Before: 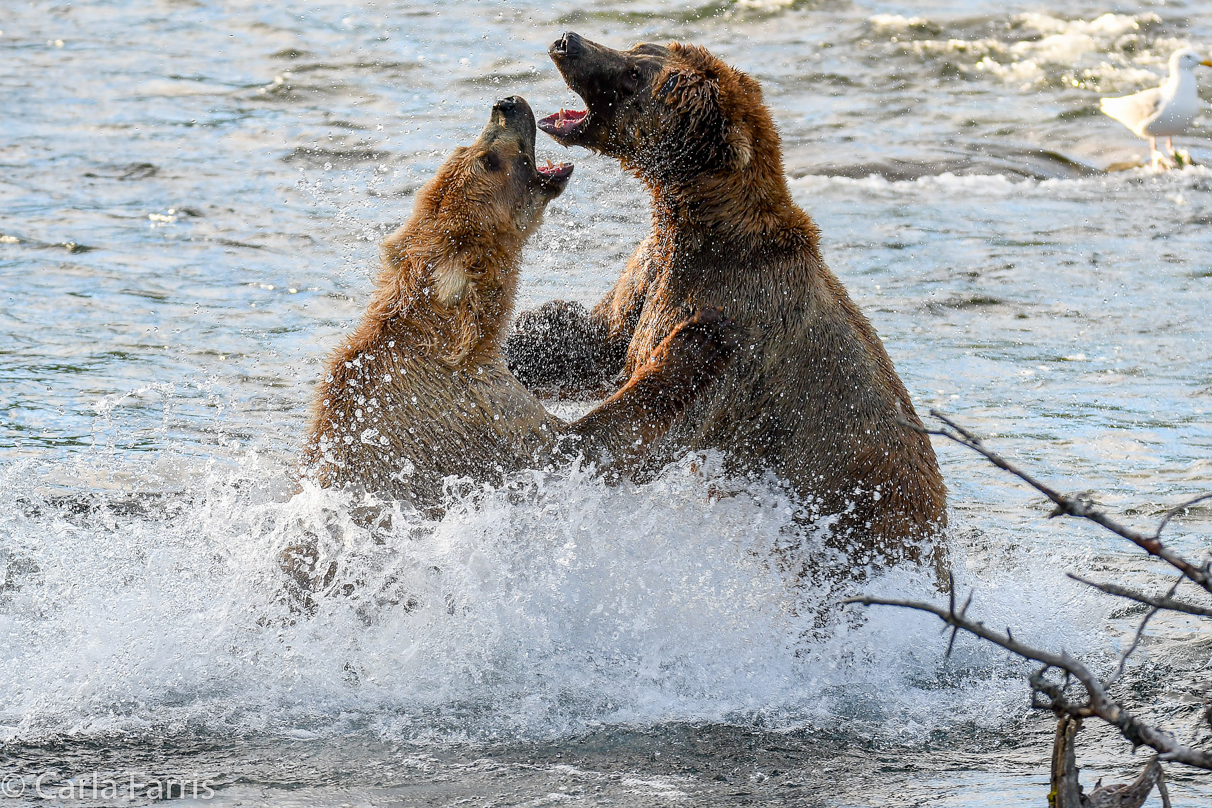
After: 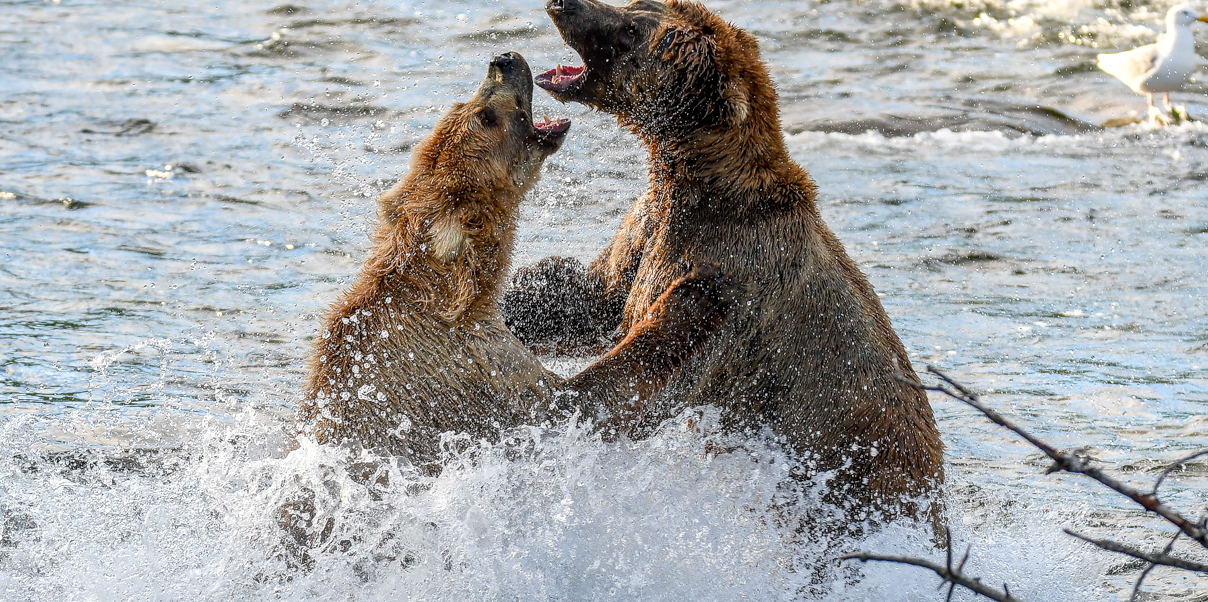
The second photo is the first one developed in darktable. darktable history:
crop: left 0.265%, top 5.564%, bottom 19.83%
local contrast: on, module defaults
